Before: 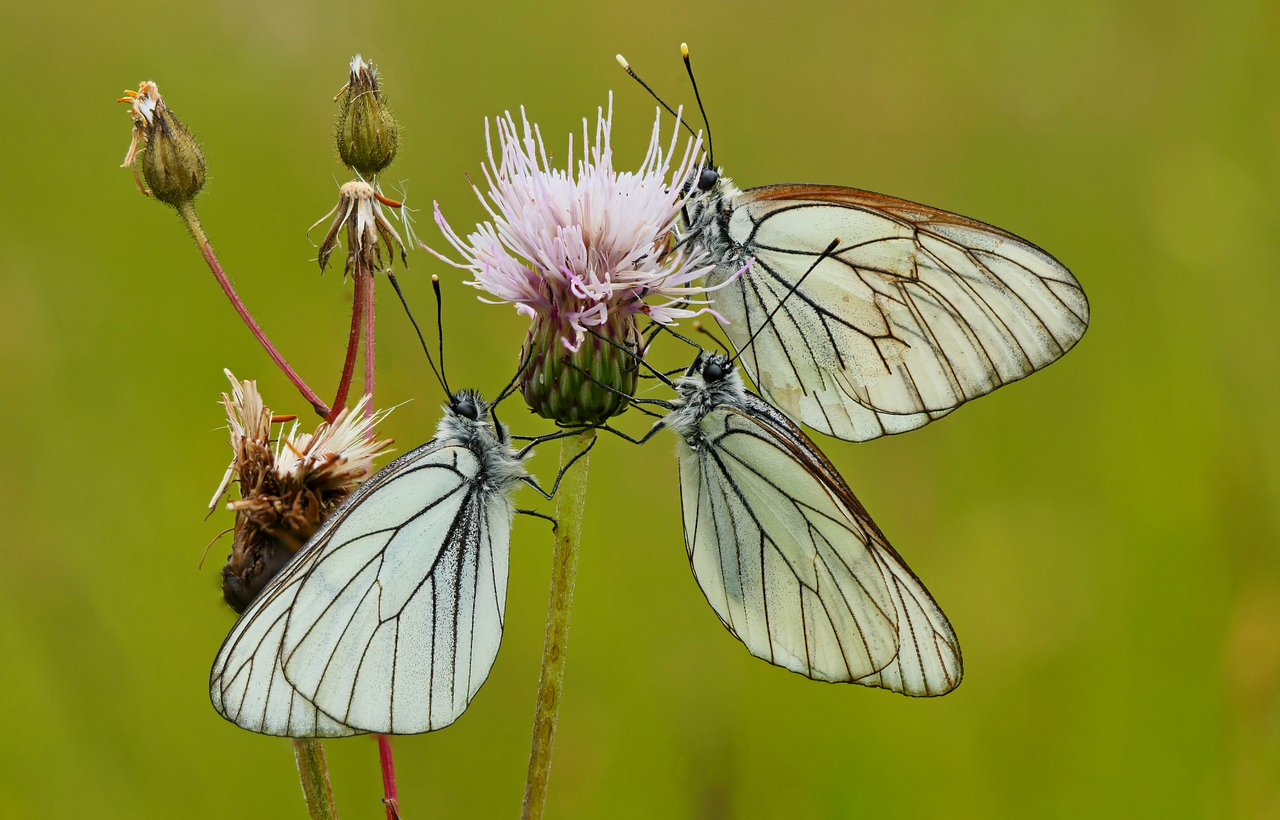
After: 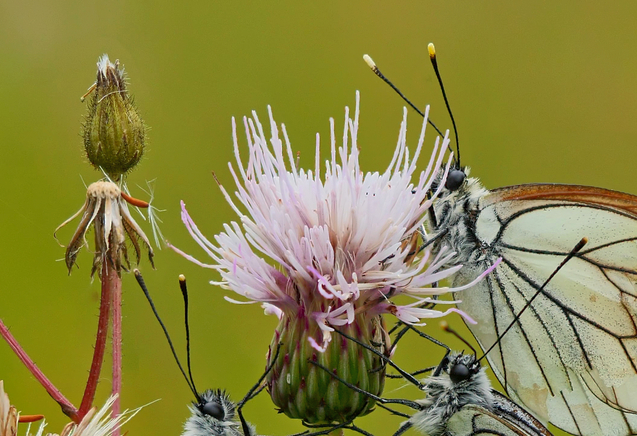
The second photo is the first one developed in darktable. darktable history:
shadows and highlights: on, module defaults
crop: left 19.771%, right 30.43%, bottom 46.818%
